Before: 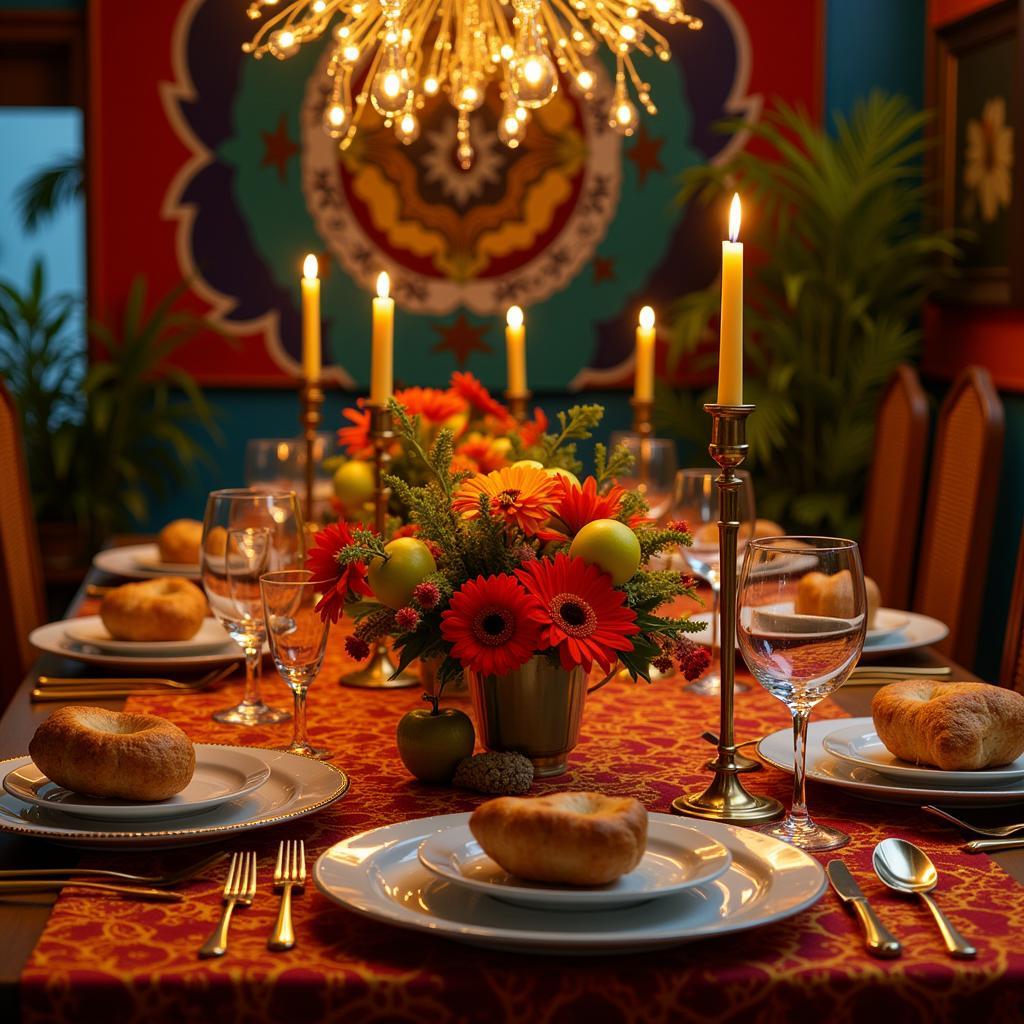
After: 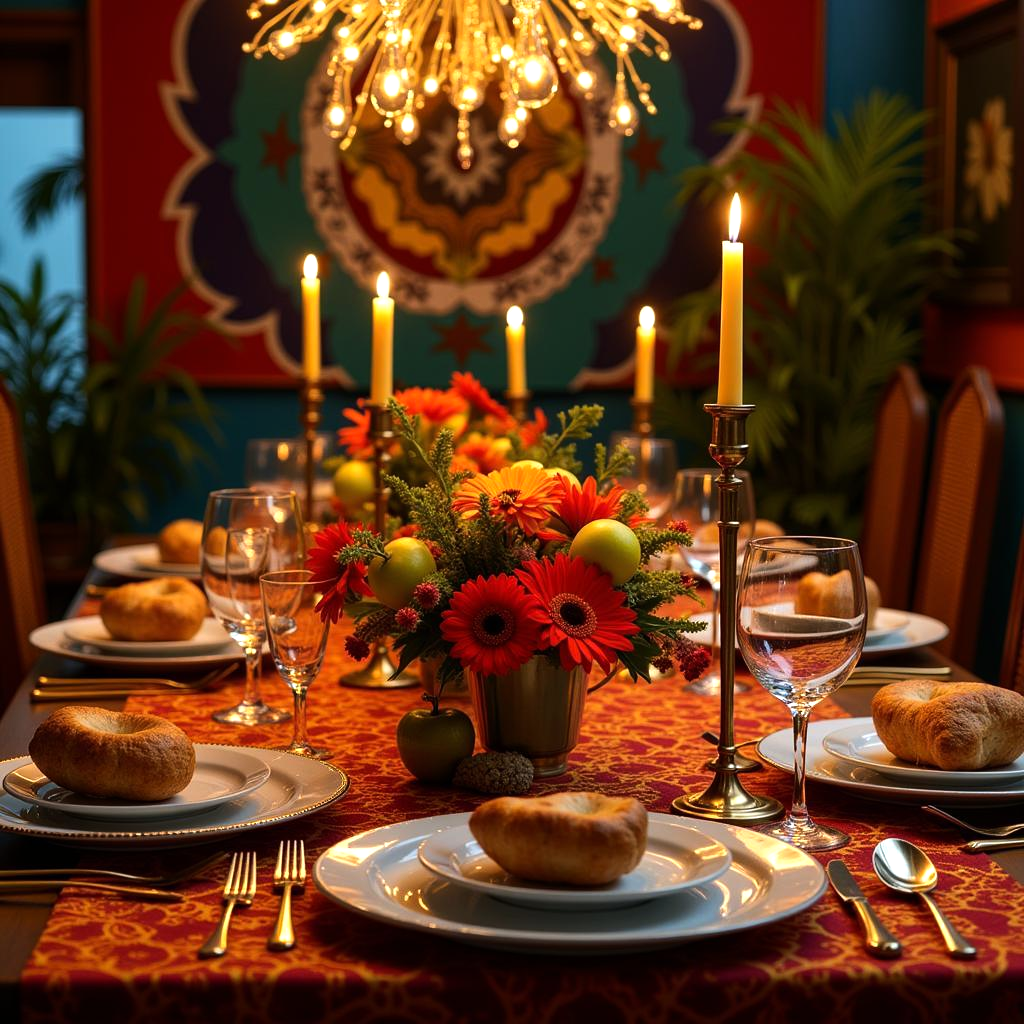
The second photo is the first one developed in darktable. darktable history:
tone equalizer: -8 EV -0.451 EV, -7 EV -0.405 EV, -6 EV -0.372 EV, -5 EV -0.254 EV, -3 EV 0.218 EV, -2 EV 0.342 EV, -1 EV 0.409 EV, +0 EV 0.409 EV, edges refinement/feathering 500, mask exposure compensation -1.57 EV, preserve details no
